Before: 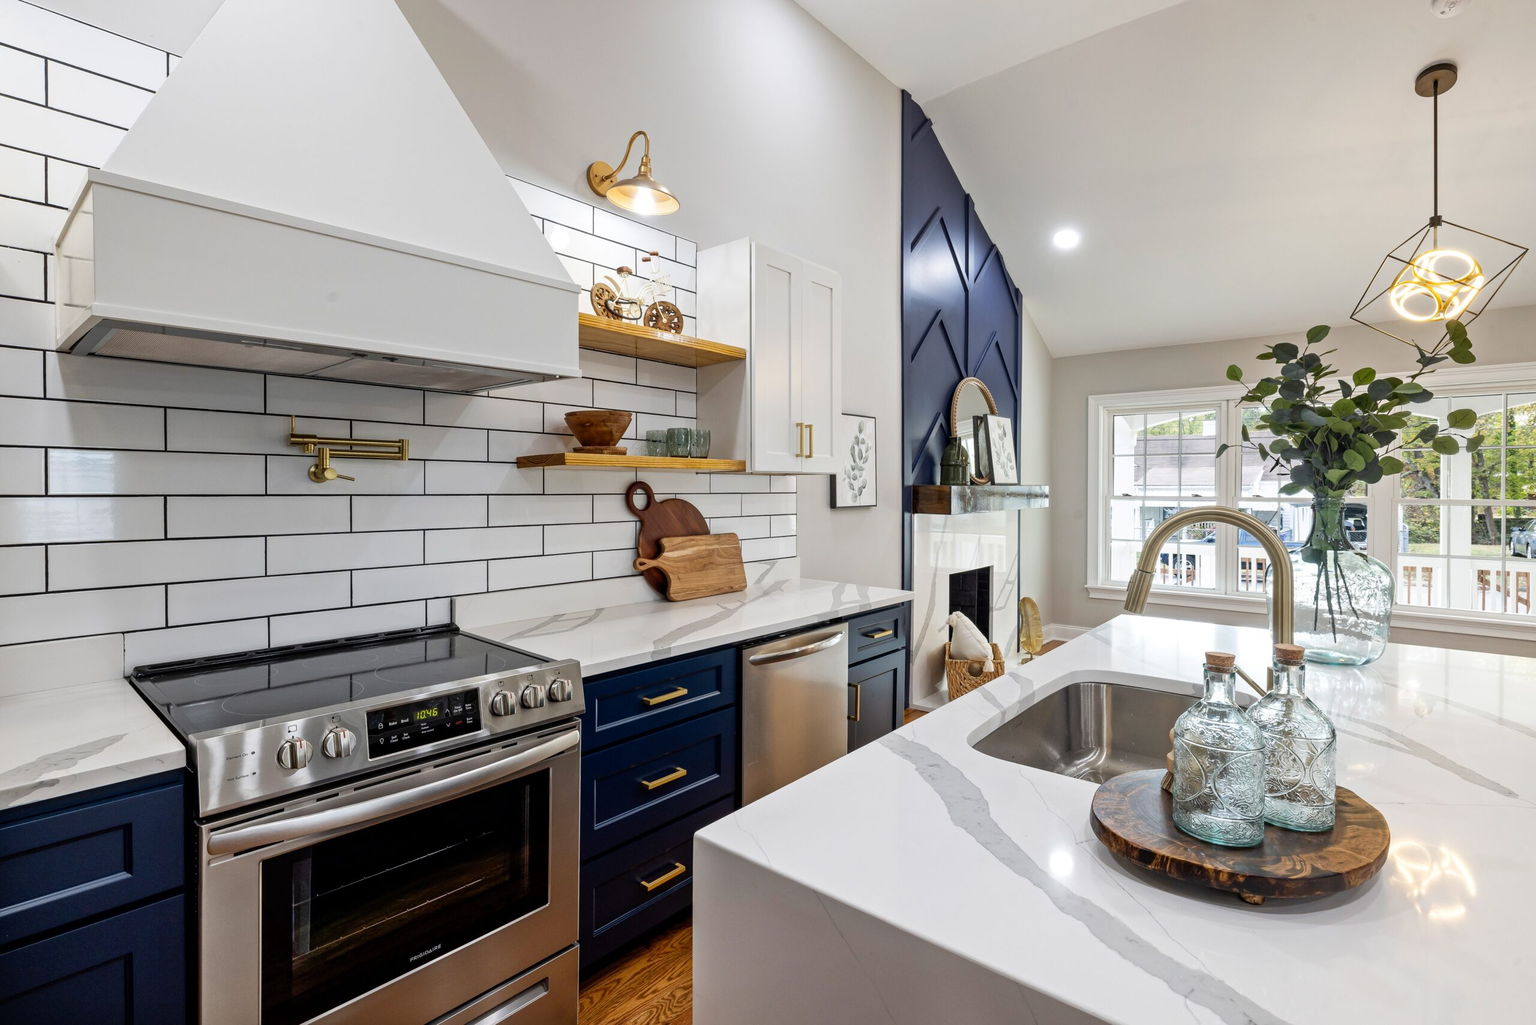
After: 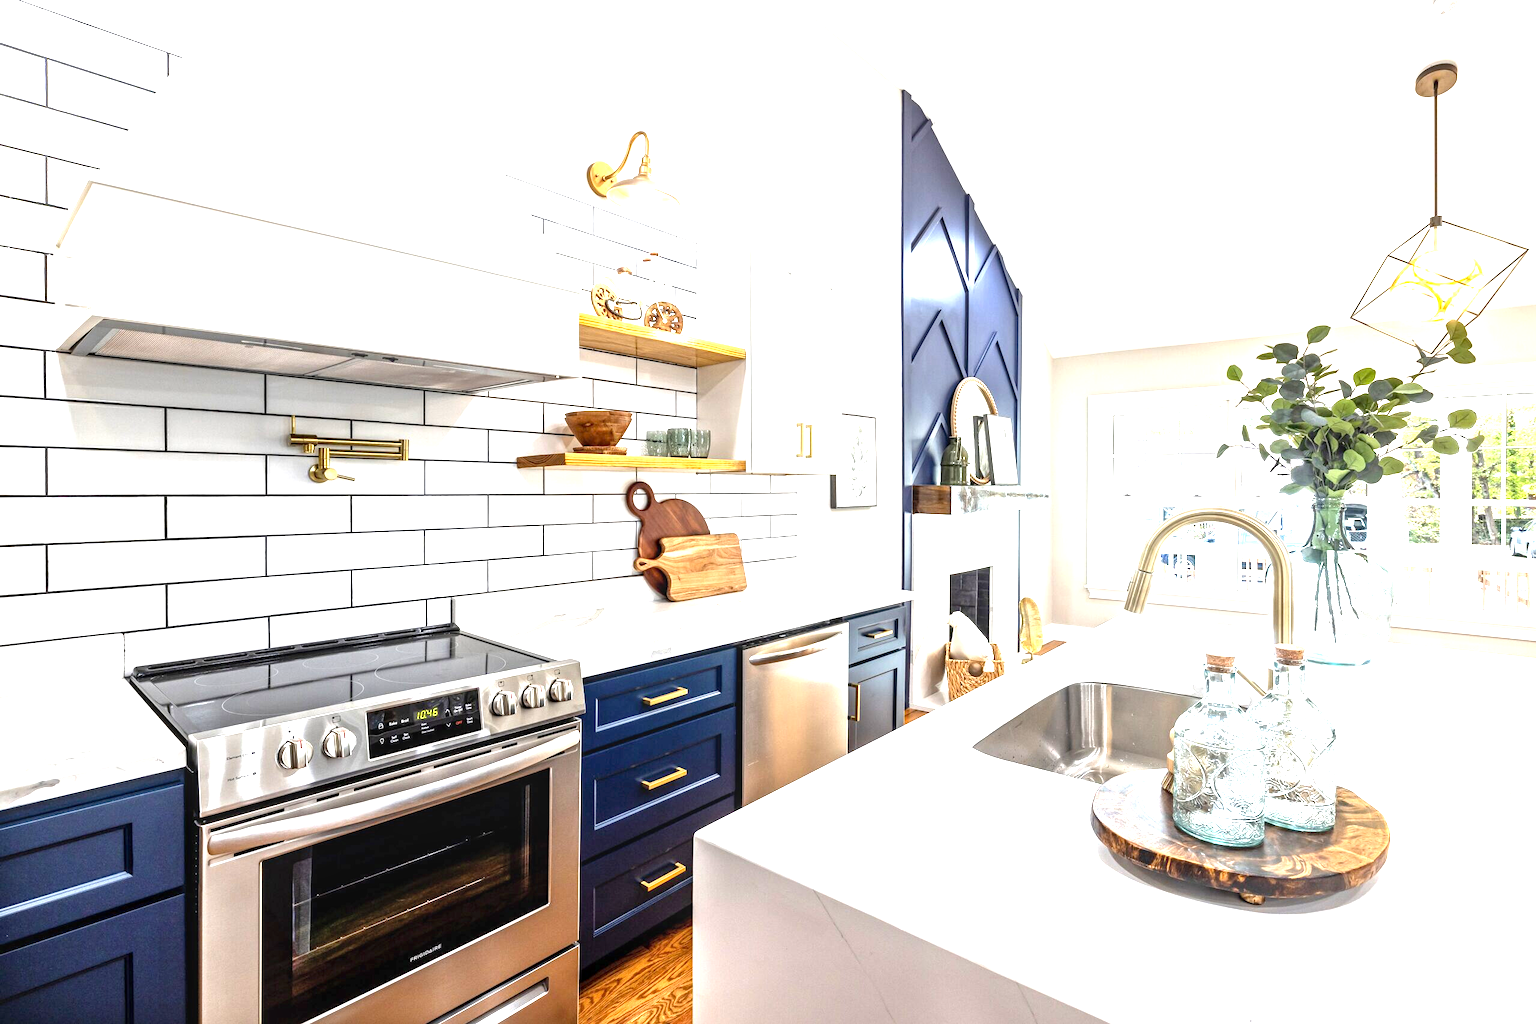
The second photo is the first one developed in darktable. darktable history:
exposure: black level correction 0.001, exposure 1.735 EV, compensate highlight preservation false
local contrast: on, module defaults
